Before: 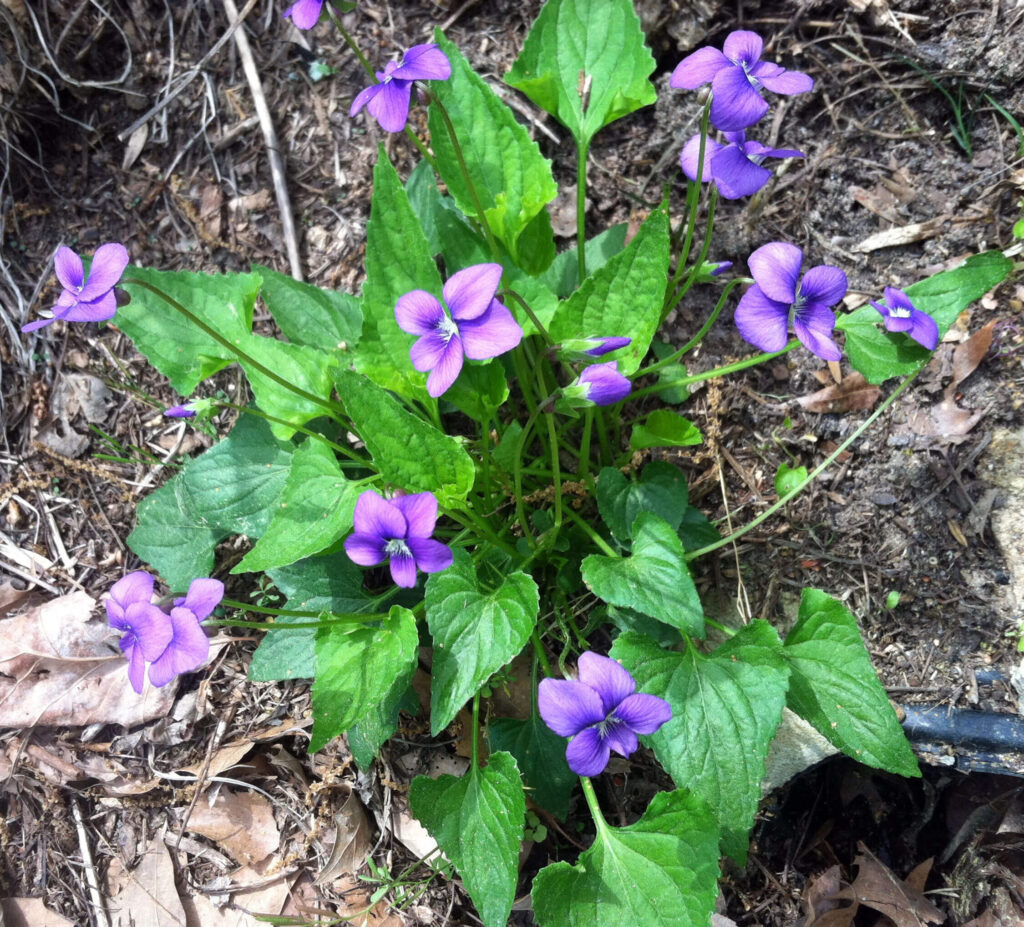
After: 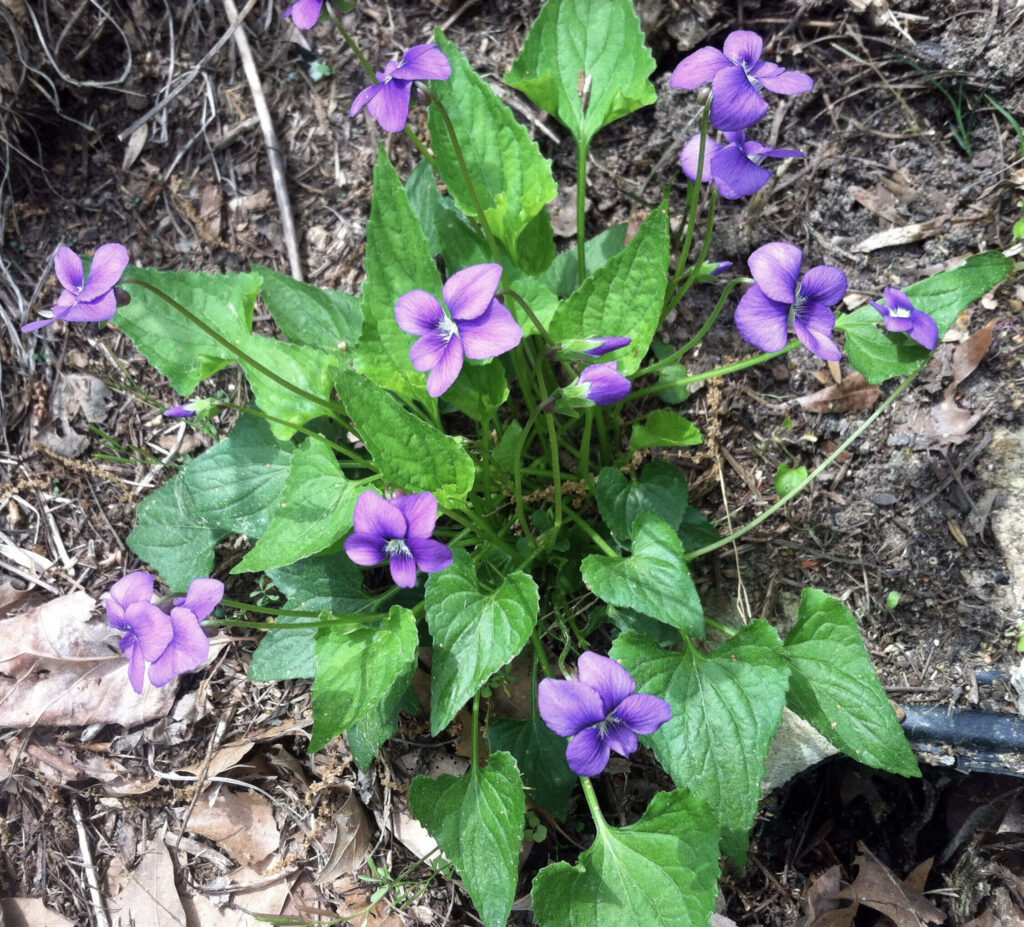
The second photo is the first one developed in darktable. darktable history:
contrast brightness saturation: saturation -0.168
